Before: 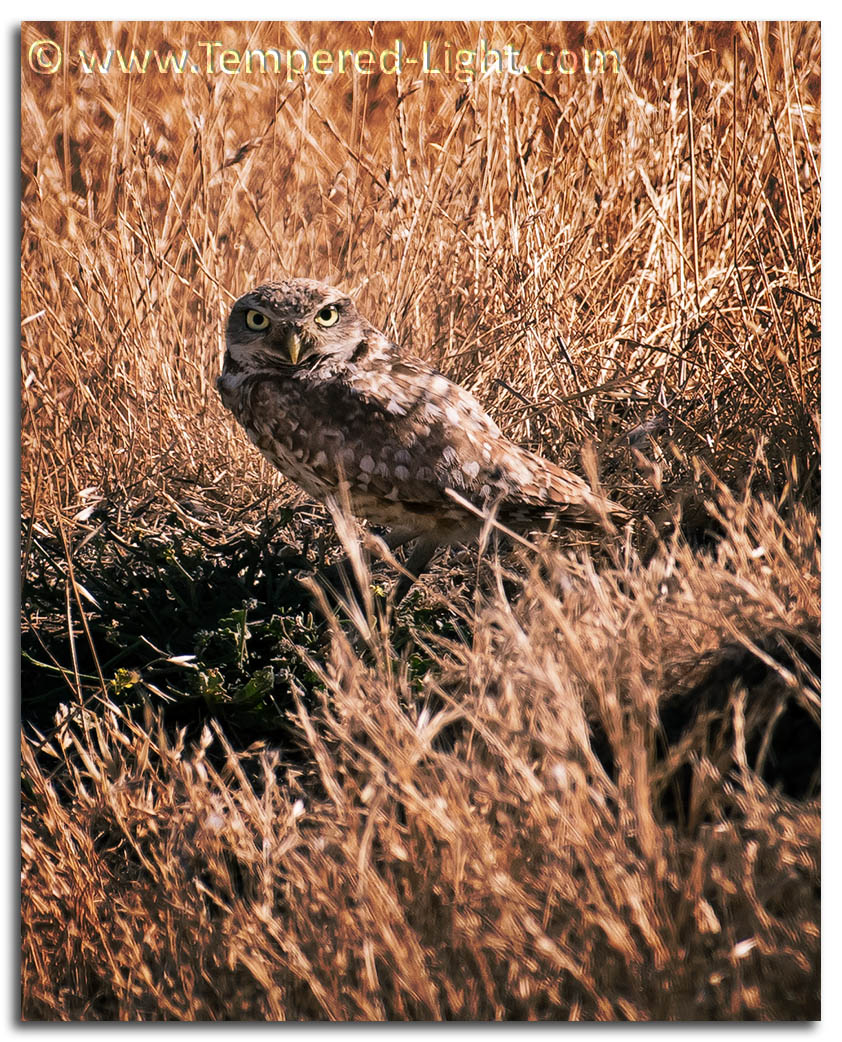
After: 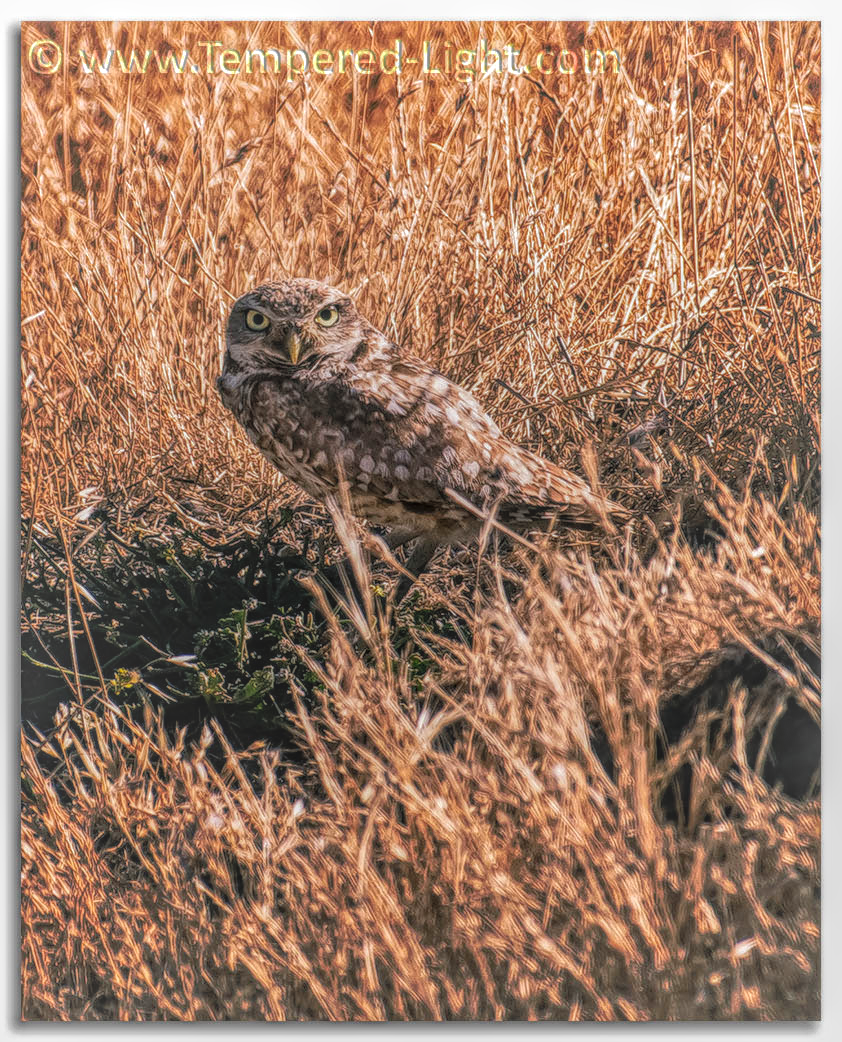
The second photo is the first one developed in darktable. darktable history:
local contrast: highlights 20%, shadows 25%, detail 200%, midtone range 0.2
